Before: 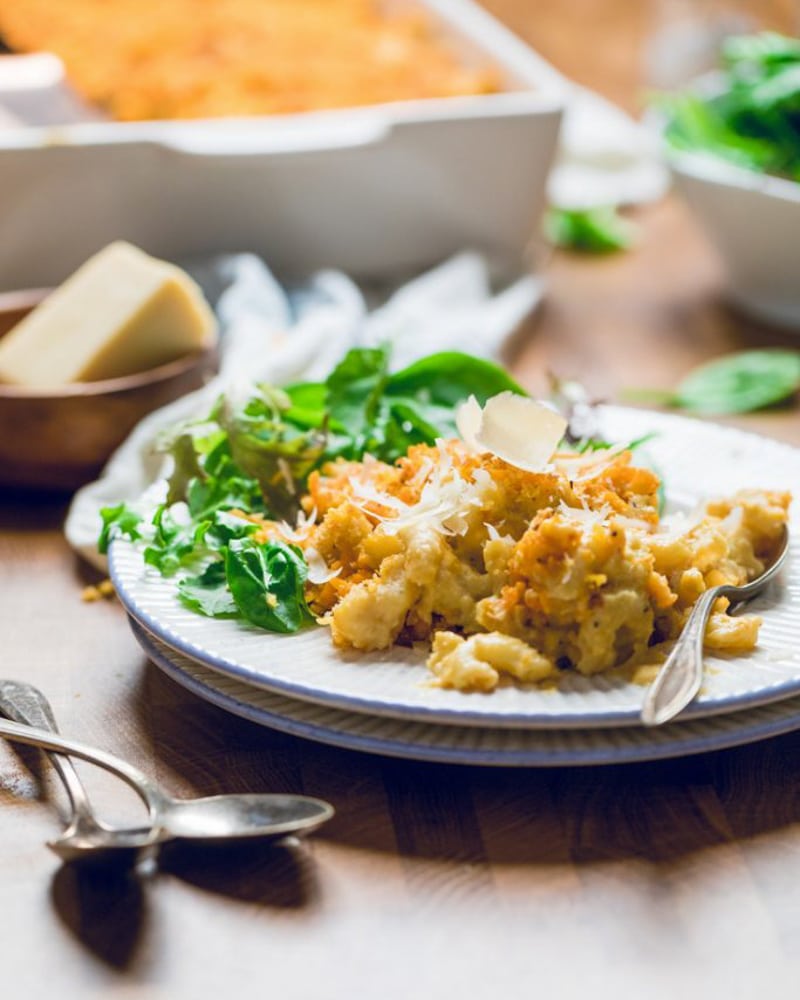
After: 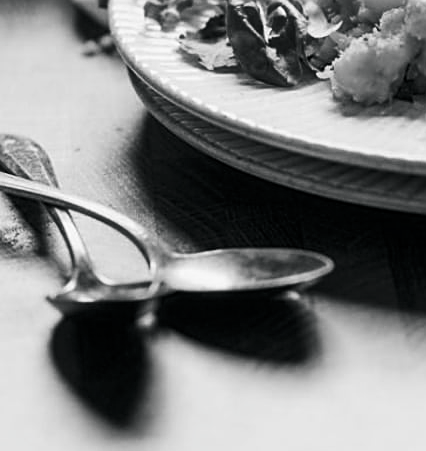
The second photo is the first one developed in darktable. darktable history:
sharpen: on, module defaults
color balance rgb: shadows lift › chroma 1.016%, shadows lift › hue 214.33°, global offset › luminance -0.508%, linear chroma grading › global chroma 9.717%, perceptual saturation grading › global saturation 1.31%, perceptual saturation grading › highlights -2.582%, perceptual saturation grading › mid-tones 3.788%, perceptual saturation grading › shadows 6.957%
crop and rotate: top 54.679%, right 46.69%, bottom 0.15%
haze removal: strength -0.058, compatibility mode true, adaptive false
color calibration: output gray [0.25, 0.35, 0.4, 0], illuminant same as pipeline (D50), adaptation XYZ, x 0.346, y 0.357, temperature 5011.75 K
contrast brightness saturation: contrast 0.188, brightness -0.113, saturation 0.214
